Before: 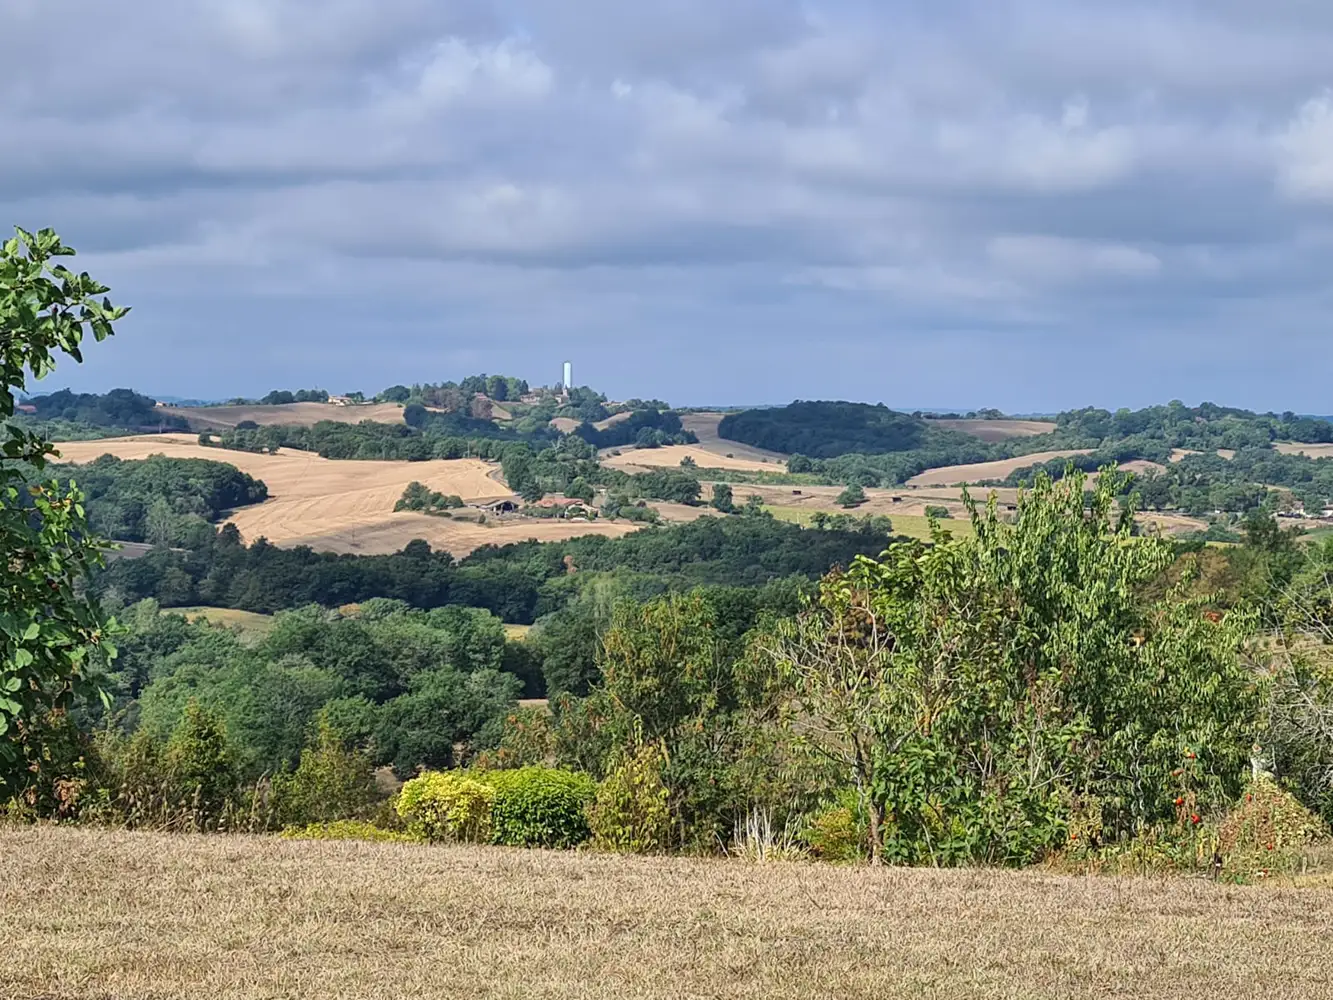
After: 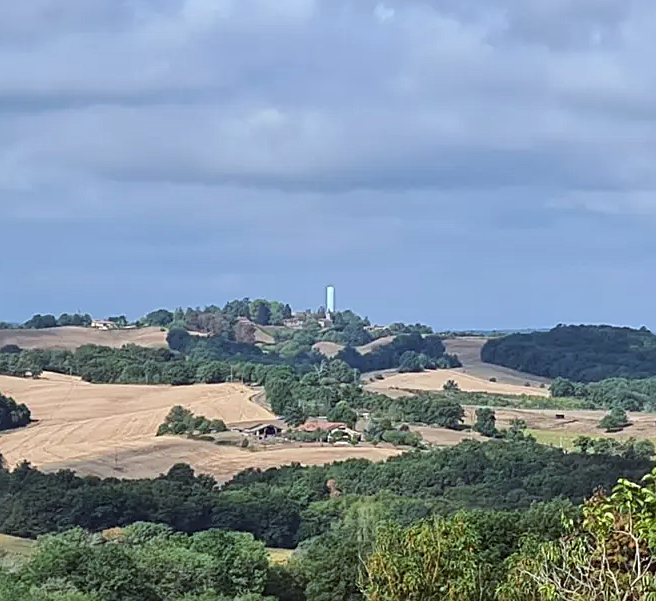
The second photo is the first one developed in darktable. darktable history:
sharpen: radius 2.167, amount 0.381, threshold 0
color correction: highlights a* -3.28, highlights b* -6.24, shadows a* 3.1, shadows b* 5.19
local contrast: mode bilateral grid, contrast 100, coarseness 100, detail 91%, midtone range 0.2
crop: left 17.835%, top 7.675%, right 32.881%, bottom 32.213%
